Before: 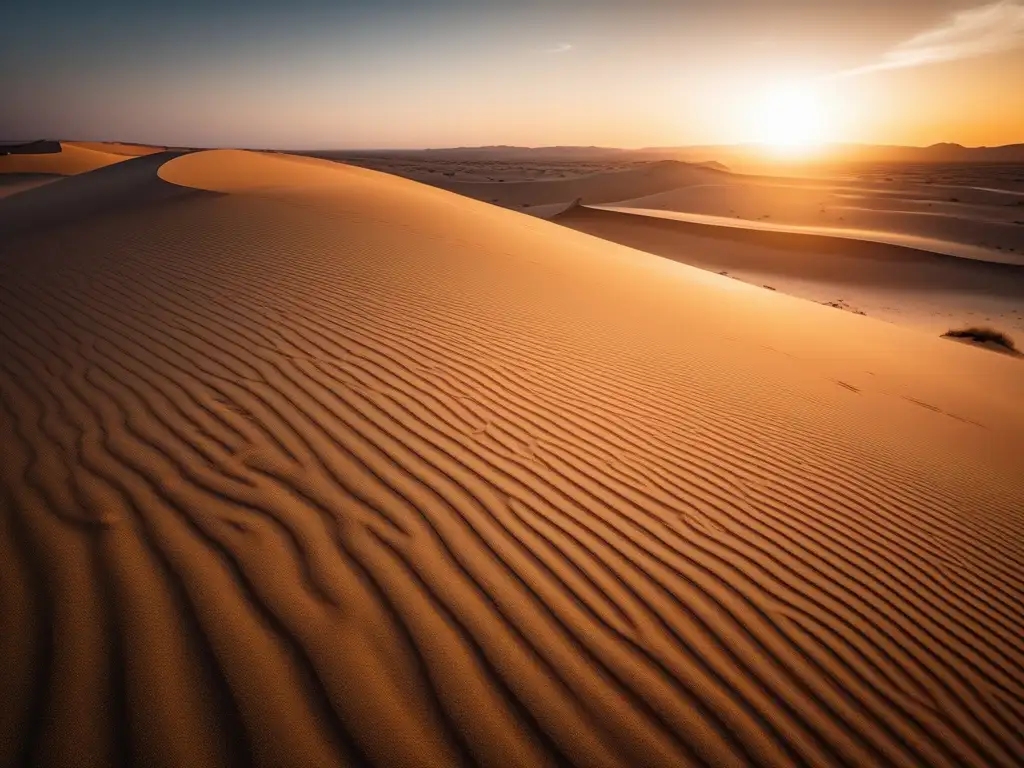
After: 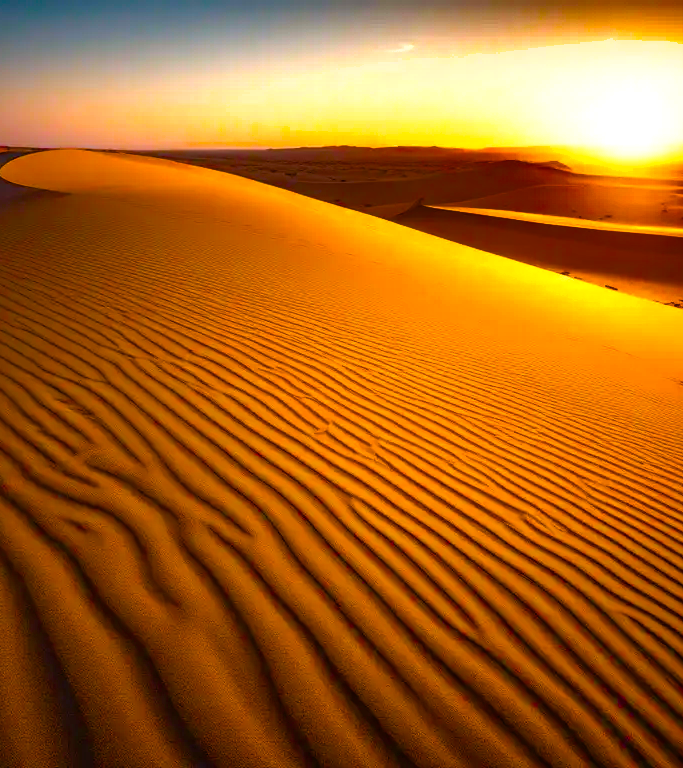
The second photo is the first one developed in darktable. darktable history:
crop and rotate: left 15.446%, right 17.836%
shadows and highlights: white point adjustment -3.64, highlights -63.34, highlights color adjustment 42%, soften with gaussian
color balance rgb: linear chroma grading › global chroma 20%, perceptual saturation grading › global saturation 65%, perceptual saturation grading › highlights 50%, perceptual saturation grading › shadows 30%, perceptual brilliance grading › global brilliance 12%, perceptual brilliance grading › highlights 15%, global vibrance 20%
